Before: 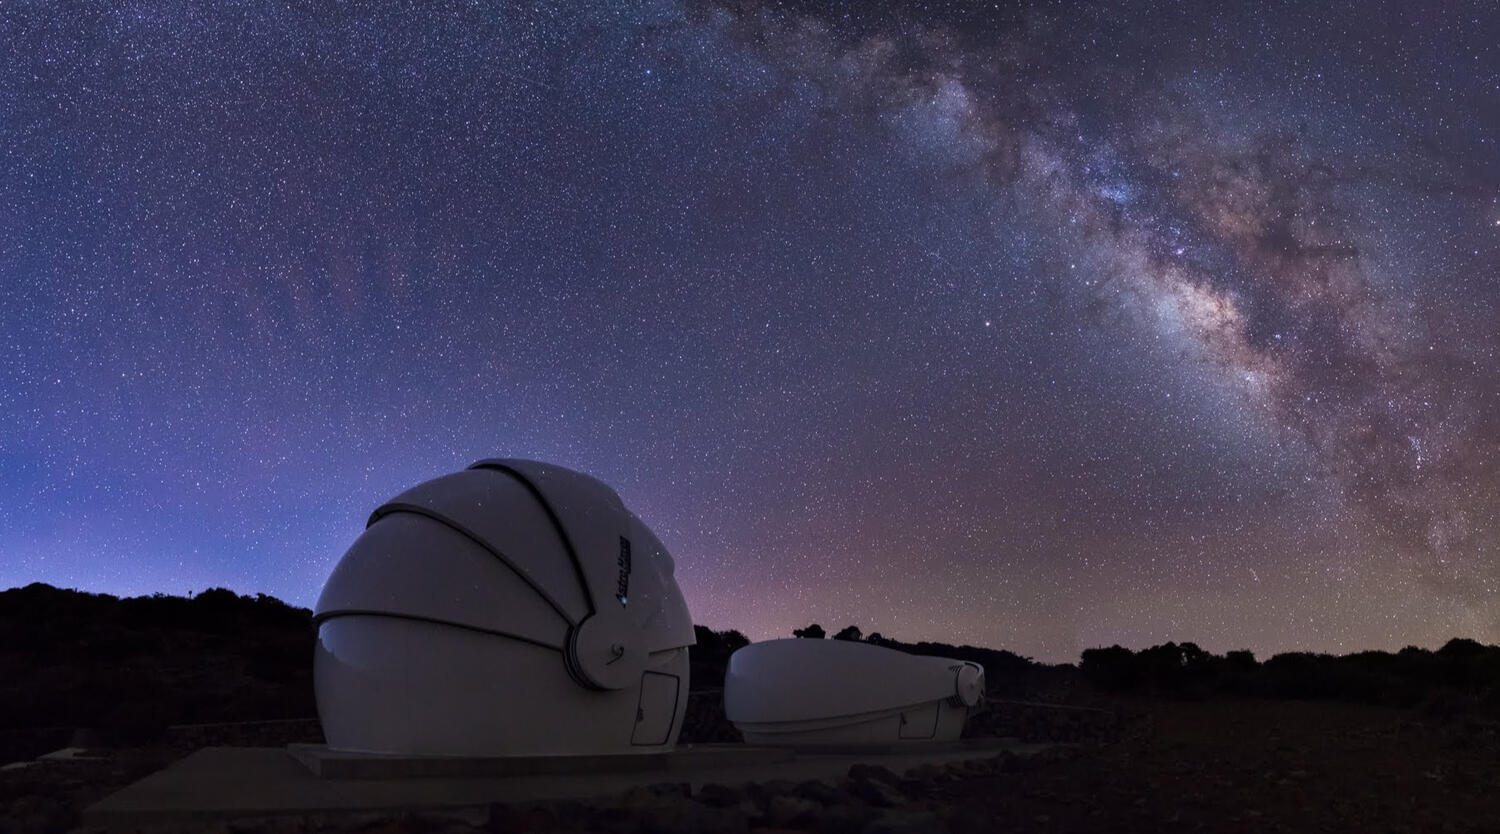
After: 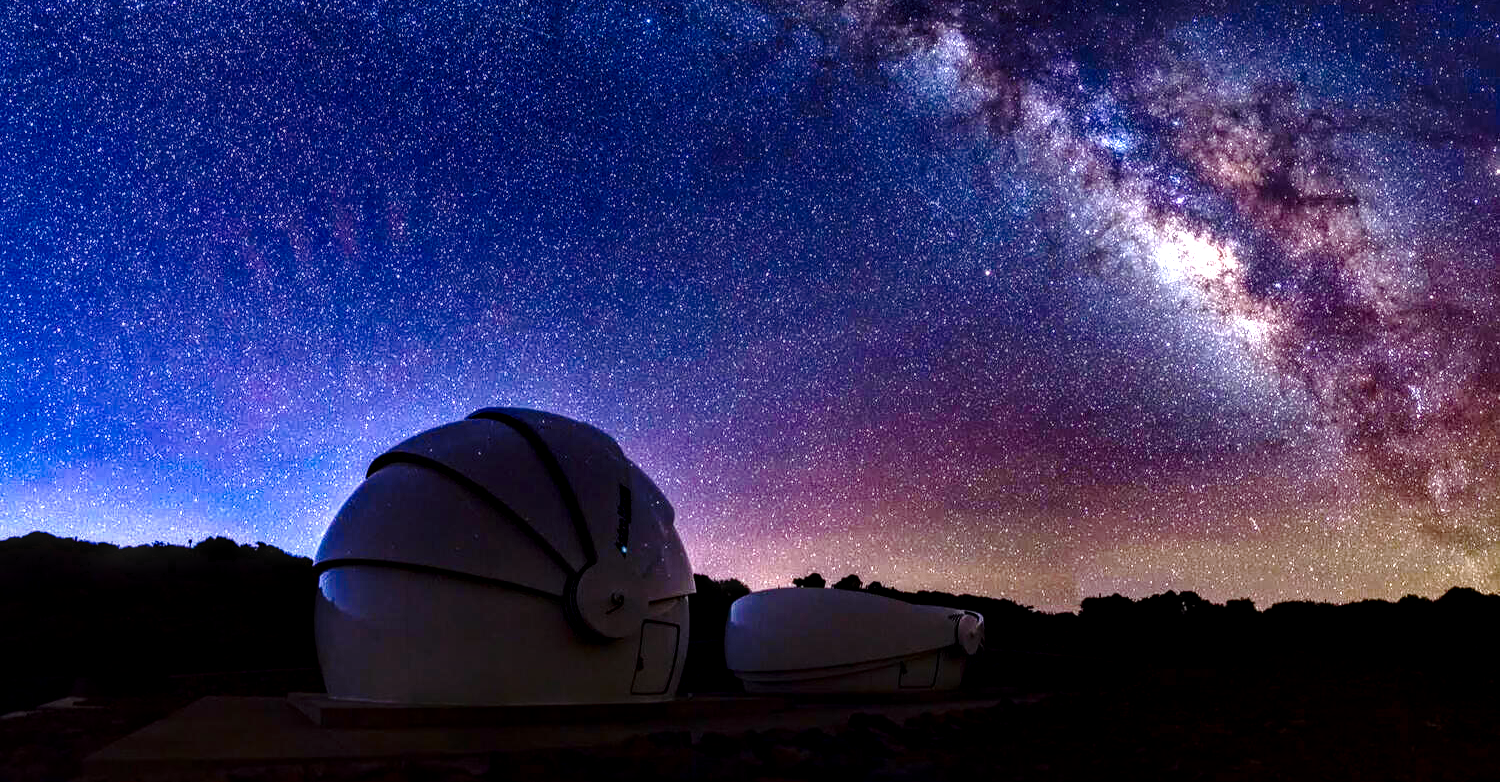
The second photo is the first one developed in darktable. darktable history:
contrast brightness saturation: saturation 0.096
crop and rotate: top 6.134%
tone curve: curves: ch0 [(0, 0) (0.003, 0.007) (0.011, 0.01) (0.025, 0.016) (0.044, 0.025) (0.069, 0.036) (0.1, 0.052) (0.136, 0.073) (0.177, 0.103) (0.224, 0.135) (0.277, 0.177) (0.335, 0.233) (0.399, 0.303) (0.468, 0.376) (0.543, 0.469) (0.623, 0.581) (0.709, 0.723) (0.801, 0.863) (0.898, 0.938) (1, 1)], color space Lab, independent channels, preserve colors none
color balance rgb: highlights gain › luminance 5.908%, highlights gain › chroma 1.318%, highlights gain › hue 91.32°, linear chroma grading › global chroma 15.183%, perceptual saturation grading › global saturation 0.244%, perceptual saturation grading › highlights -25.46%, perceptual saturation grading › shadows 29.994%, global vibrance 20%
base curve: curves: ch0 [(0, 0) (0.036, 0.037) (0.121, 0.228) (0.46, 0.76) (0.859, 0.983) (1, 1)], preserve colors none
haze removal: compatibility mode true, adaptive false
tone equalizer: on, module defaults
local contrast: highlights 5%, shadows 4%, detail 182%
